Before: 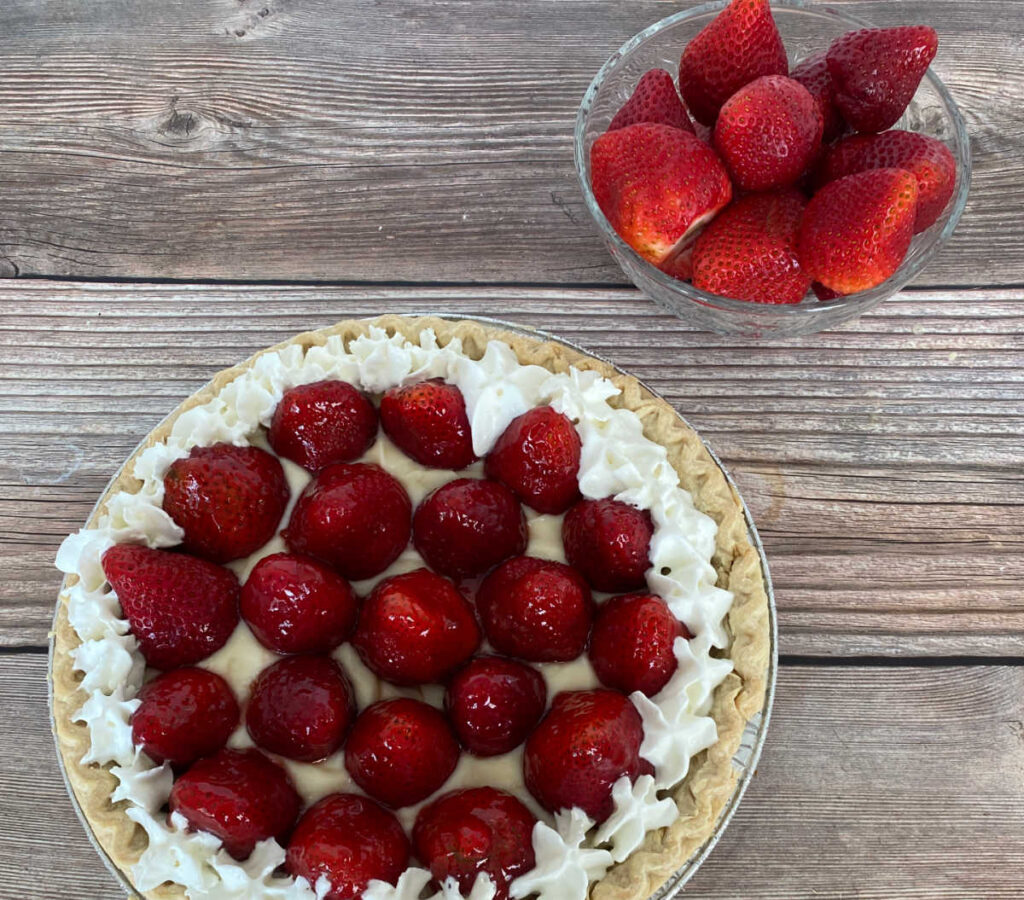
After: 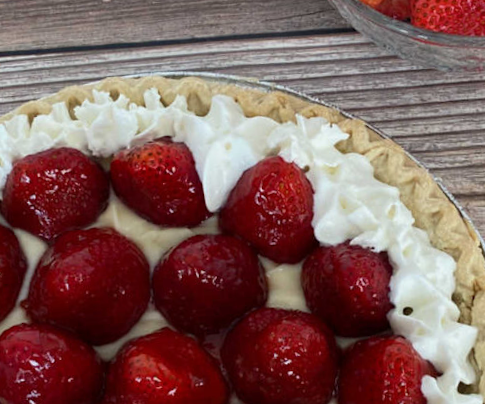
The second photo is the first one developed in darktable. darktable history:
crop: left 25%, top 25%, right 25%, bottom 25%
exposure: exposure -0.151 EV, compensate highlight preservation false
rotate and perspective: rotation -4.57°, crop left 0.054, crop right 0.944, crop top 0.087, crop bottom 0.914
